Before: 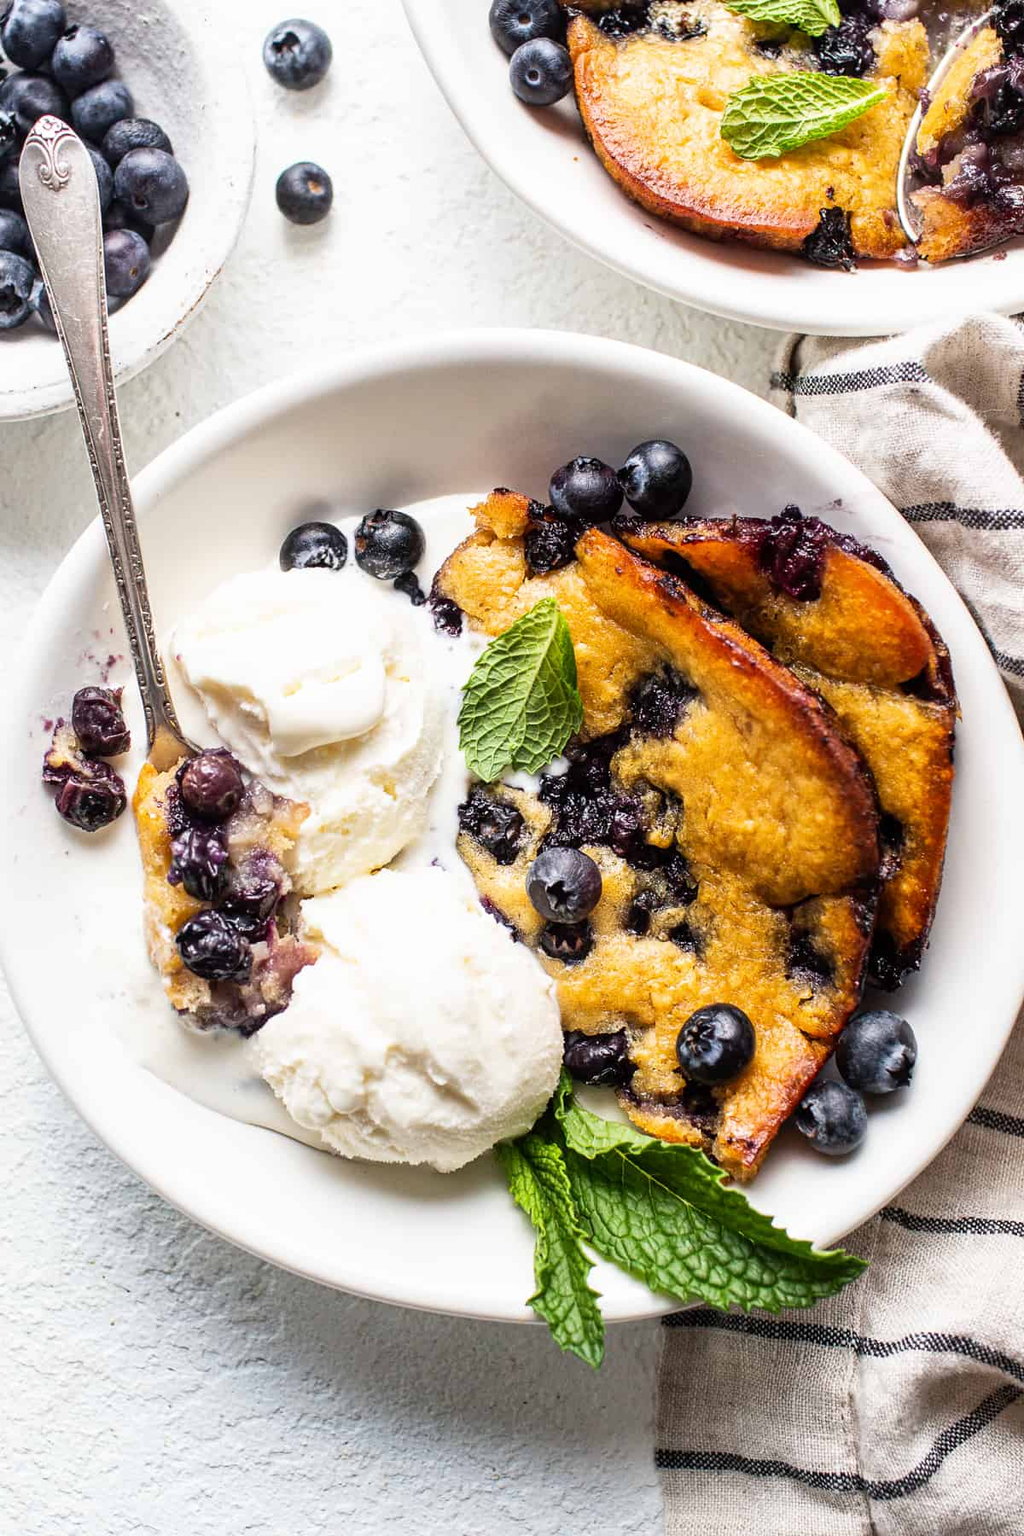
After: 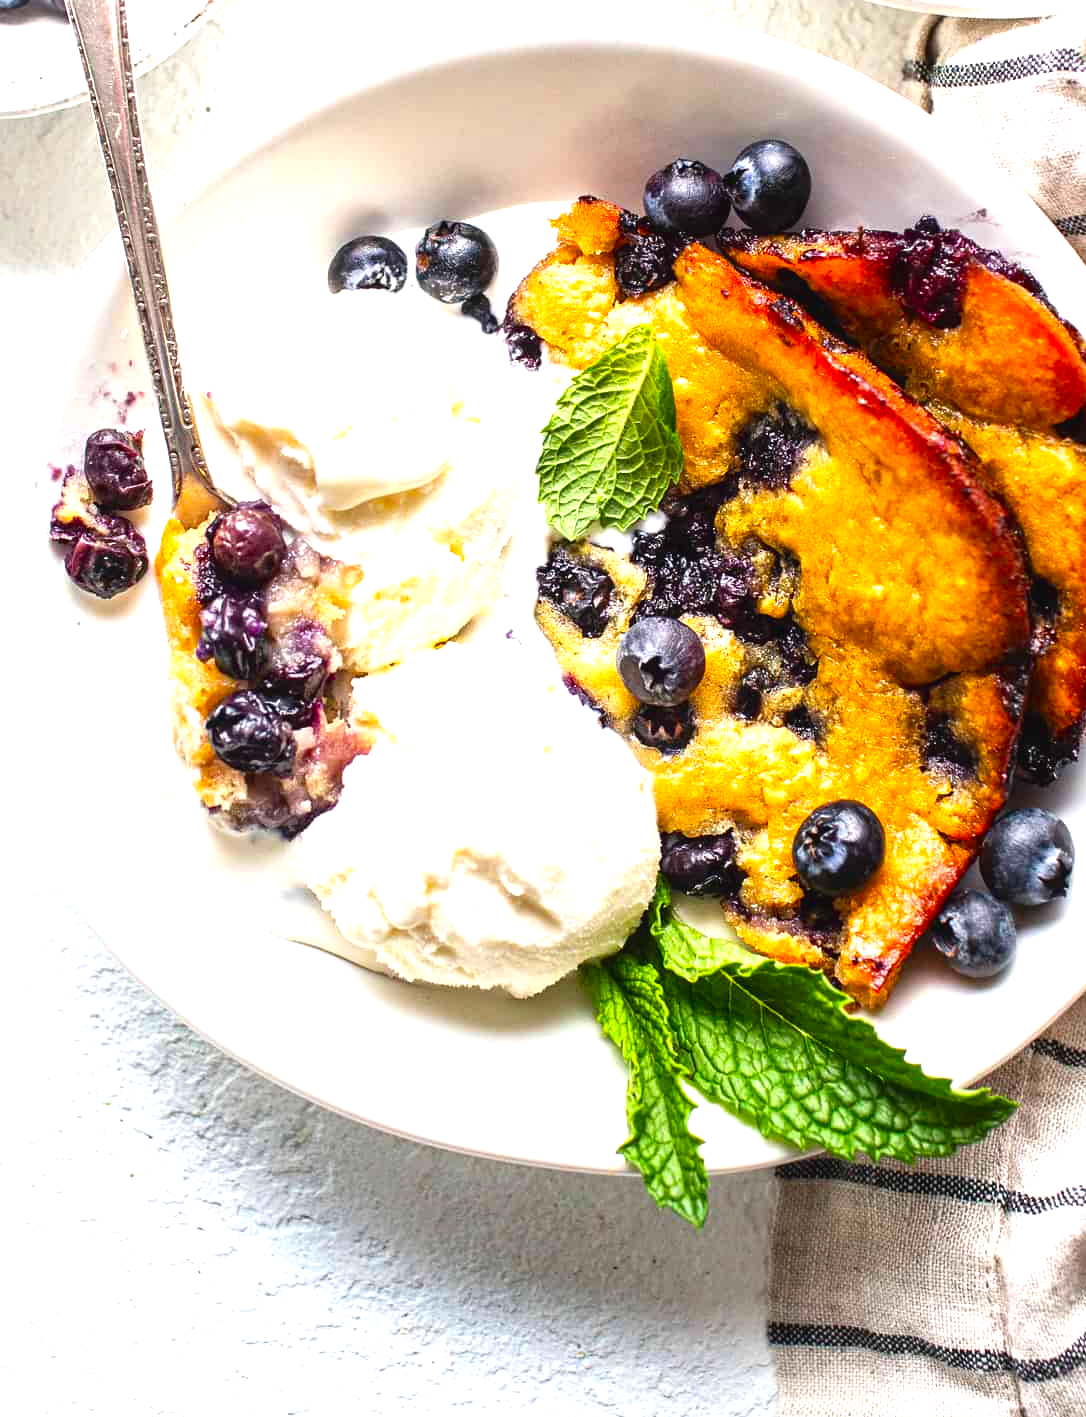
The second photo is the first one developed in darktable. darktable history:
crop: top 20.916%, right 9.437%, bottom 0.316%
color zones: curves: ch0 [(0, 0.613) (0.01, 0.613) (0.245, 0.448) (0.498, 0.529) (0.642, 0.665) (0.879, 0.777) (0.99, 0.613)]; ch1 [(0, 0) (0.143, 0) (0.286, 0) (0.429, 0) (0.571, 0) (0.714, 0) (0.857, 0)], mix -121.96%
color balance rgb: perceptual saturation grading › global saturation 8.89%, saturation formula JzAzBz (2021)
exposure: black level correction -0.002, exposure 0.708 EV, compensate exposure bias true, compensate highlight preservation false
